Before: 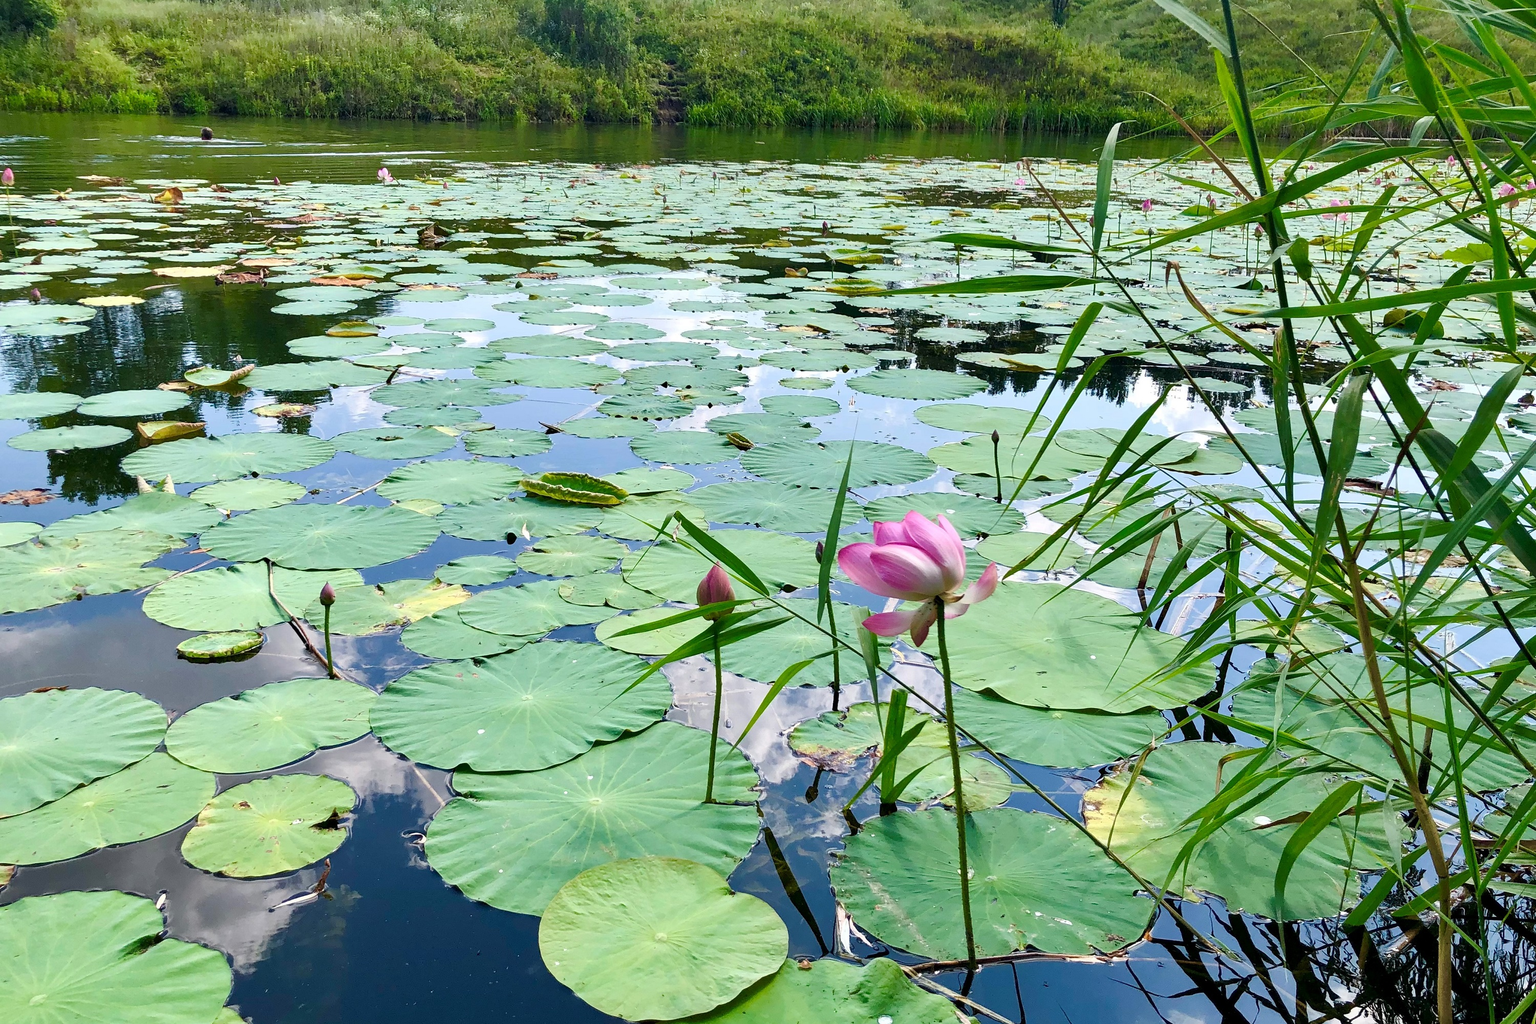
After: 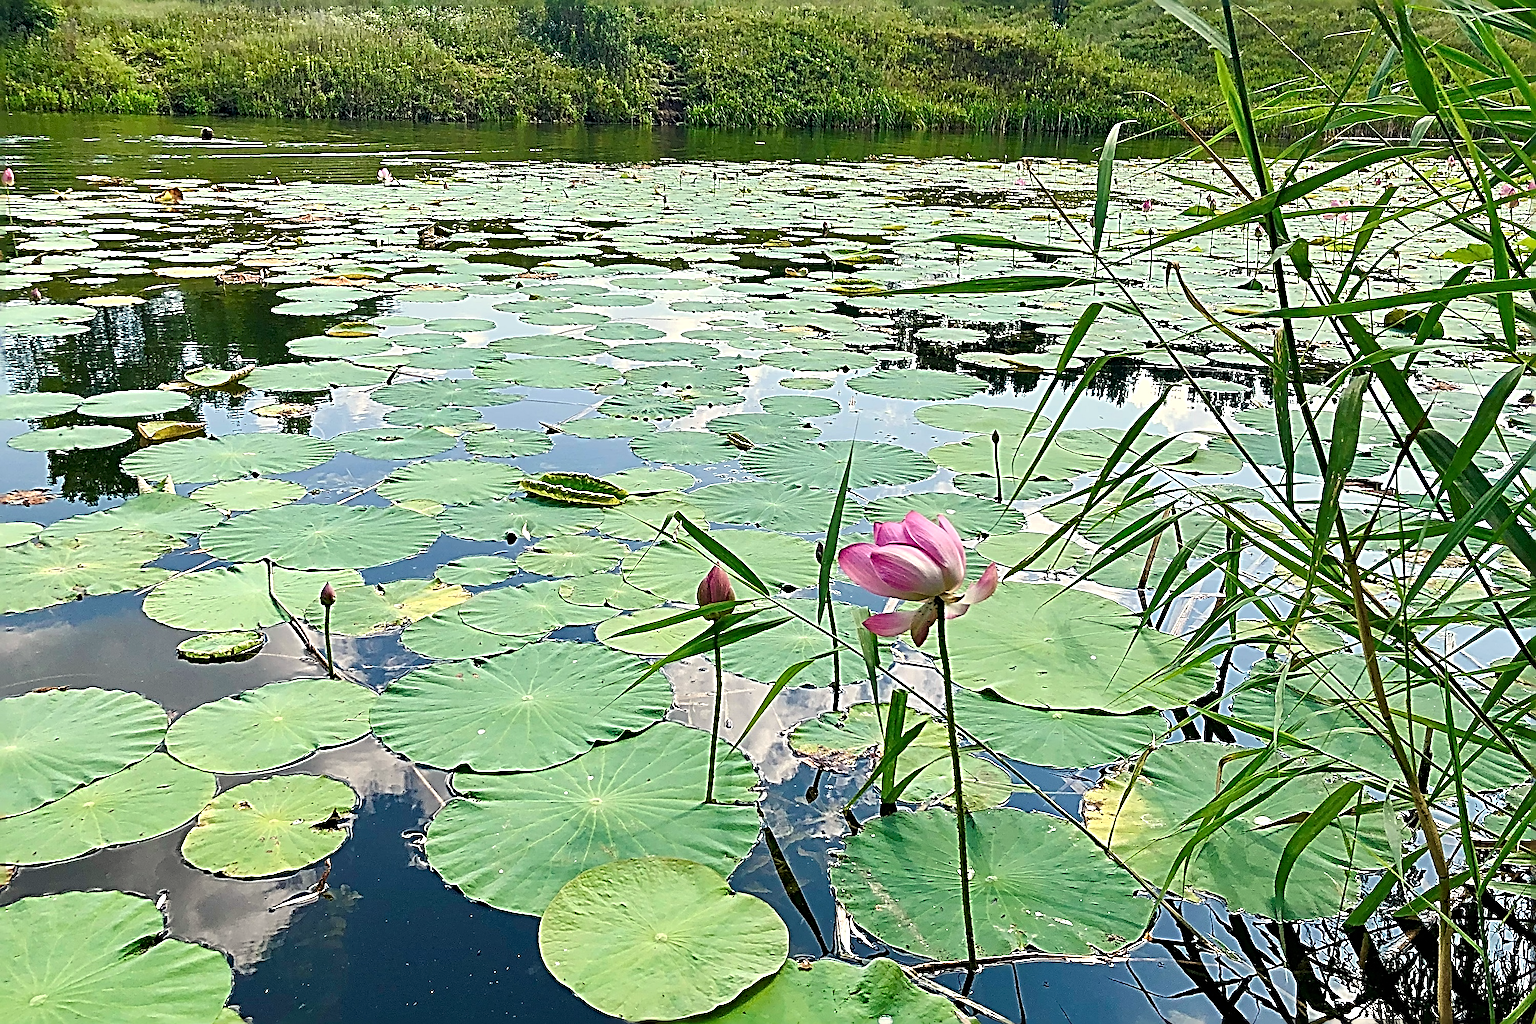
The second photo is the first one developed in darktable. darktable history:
sharpen: radius 4.001, amount 2
white balance: red 1.029, blue 0.92
